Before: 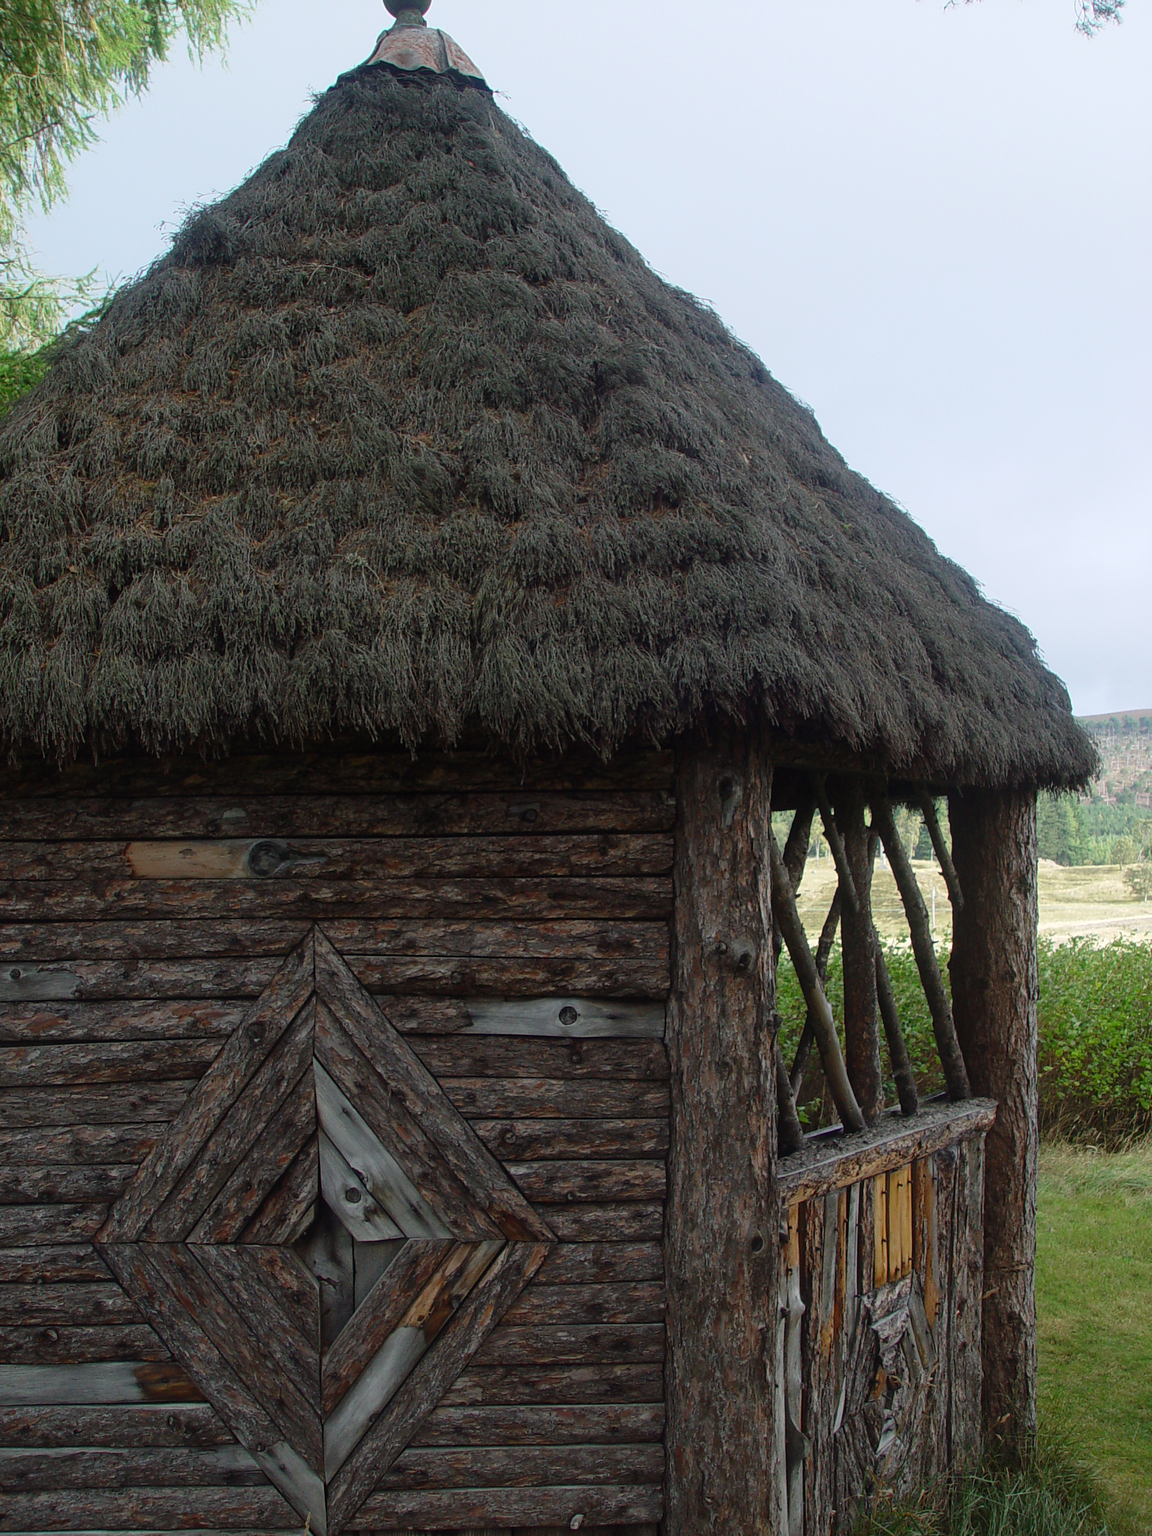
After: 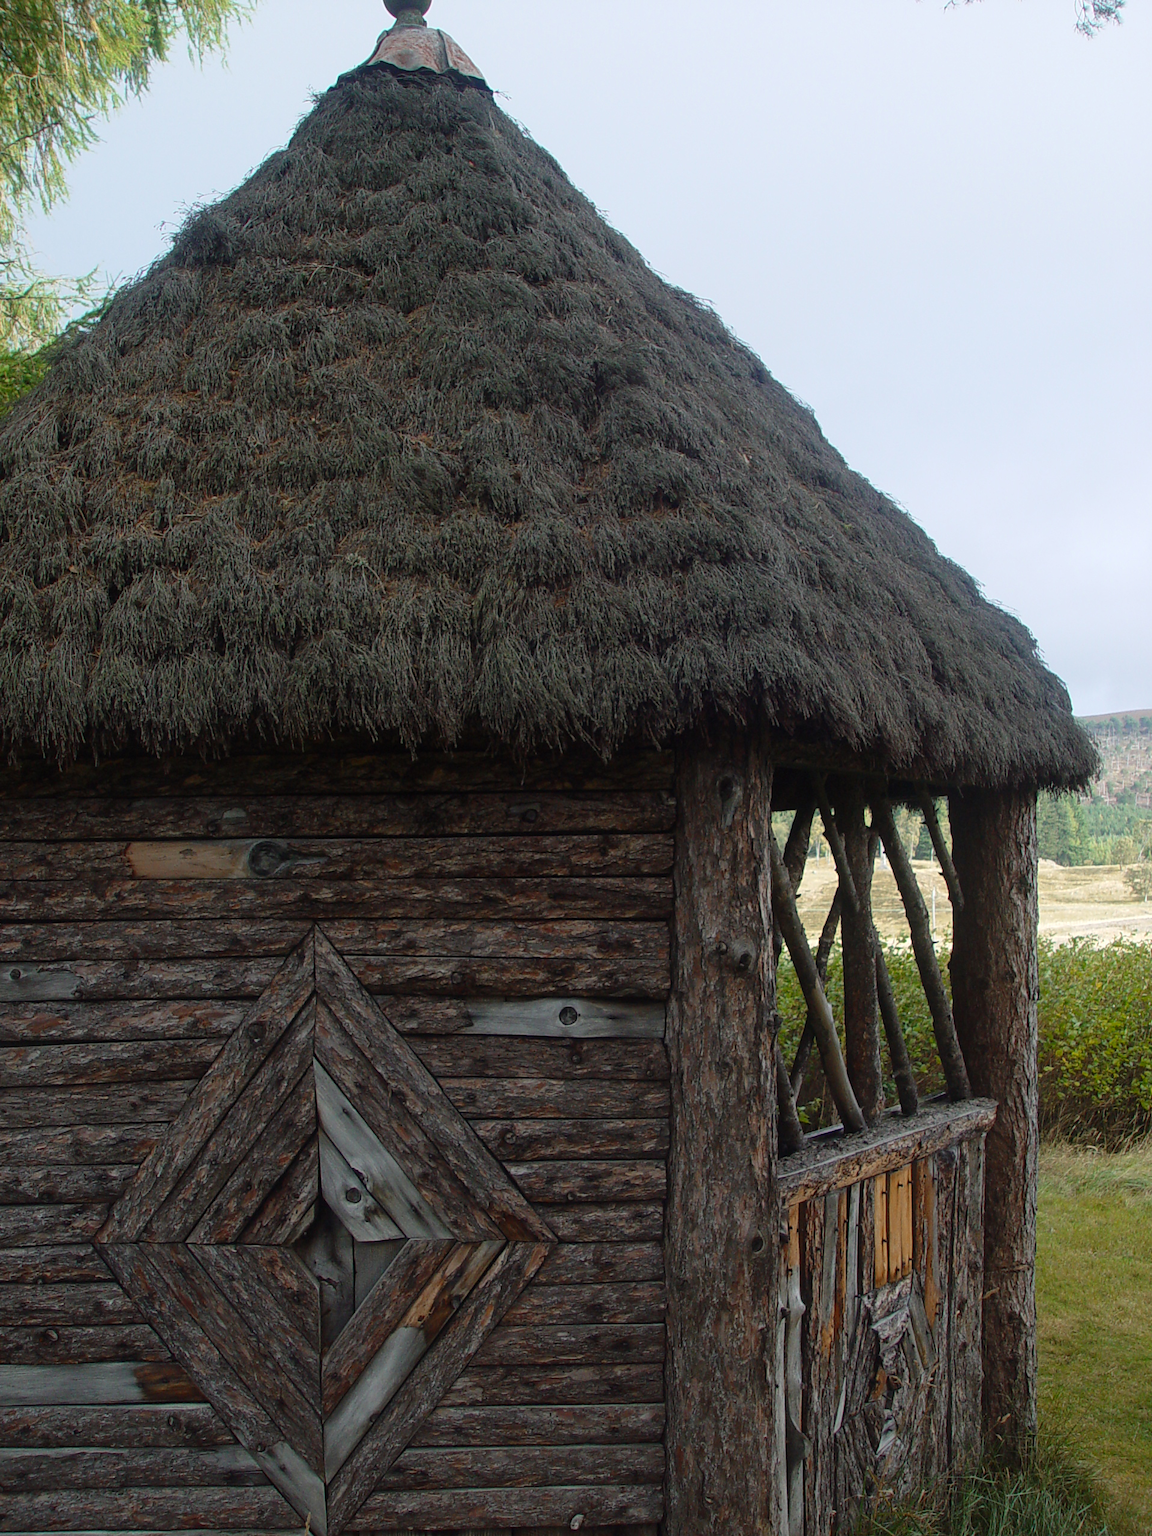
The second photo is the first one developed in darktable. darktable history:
color zones: curves: ch2 [(0, 0.5) (0.143, 0.5) (0.286, 0.416) (0.429, 0.5) (0.571, 0.5) (0.714, 0.5) (0.857, 0.5) (1, 0.5)]
